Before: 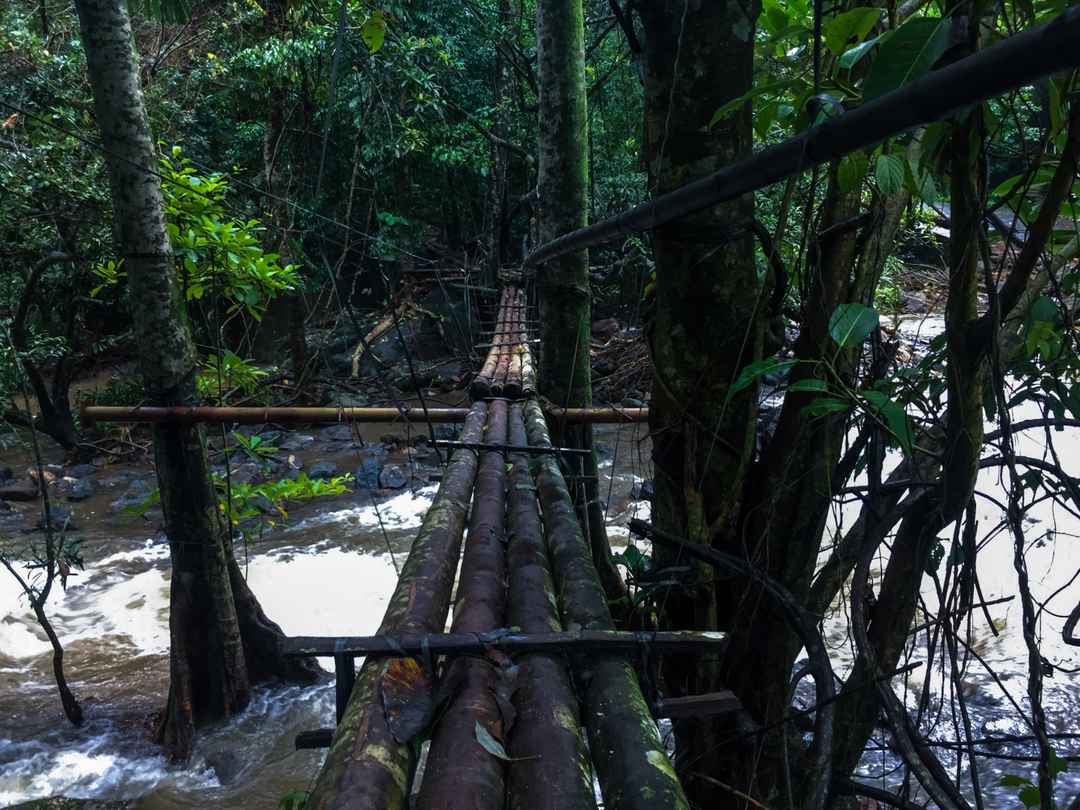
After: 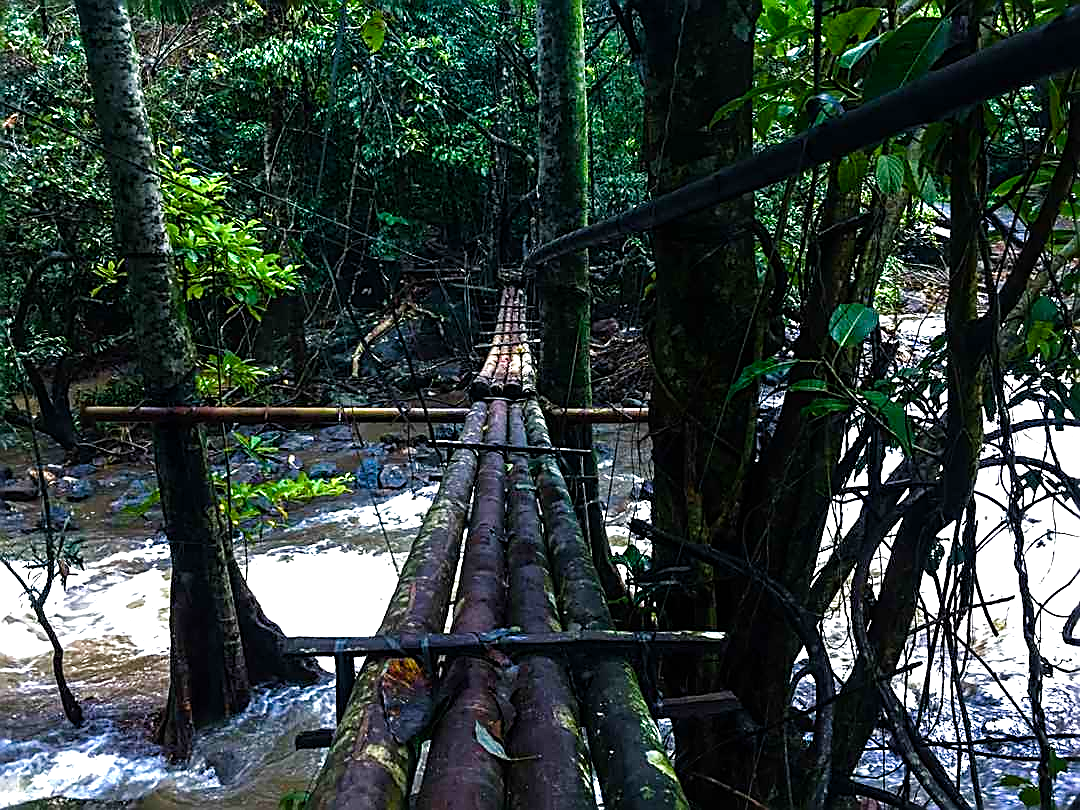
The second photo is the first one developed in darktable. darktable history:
tone equalizer: -8 EV -0.782 EV, -7 EV -0.723 EV, -6 EV -0.614 EV, -5 EV -0.404 EV, -3 EV 0.371 EV, -2 EV 0.6 EV, -1 EV 0.679 EV, +0 EV 0.733 EV
color balance rgb: perceptual saturation grading › global saturation 0.145%, perceptual saturation grading › highlights -16.659%, perceptual saturation grading › mid-tones 33.145%, perceptual saturation grading › shadows 50.453%, global vibrance 20%
exposure: exposure 0.299 EV, compensate highlight preservation false
sharpen: amount 0.99
